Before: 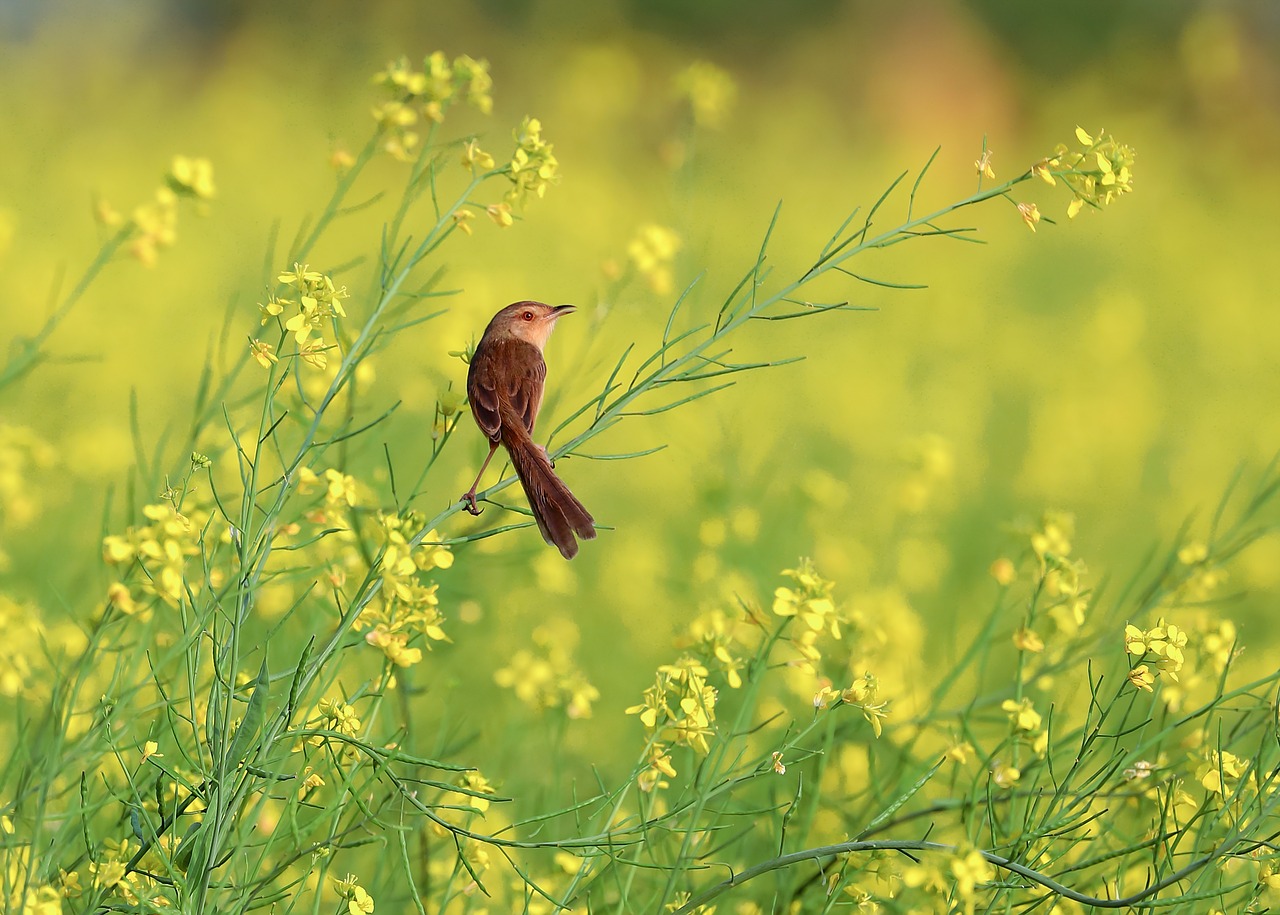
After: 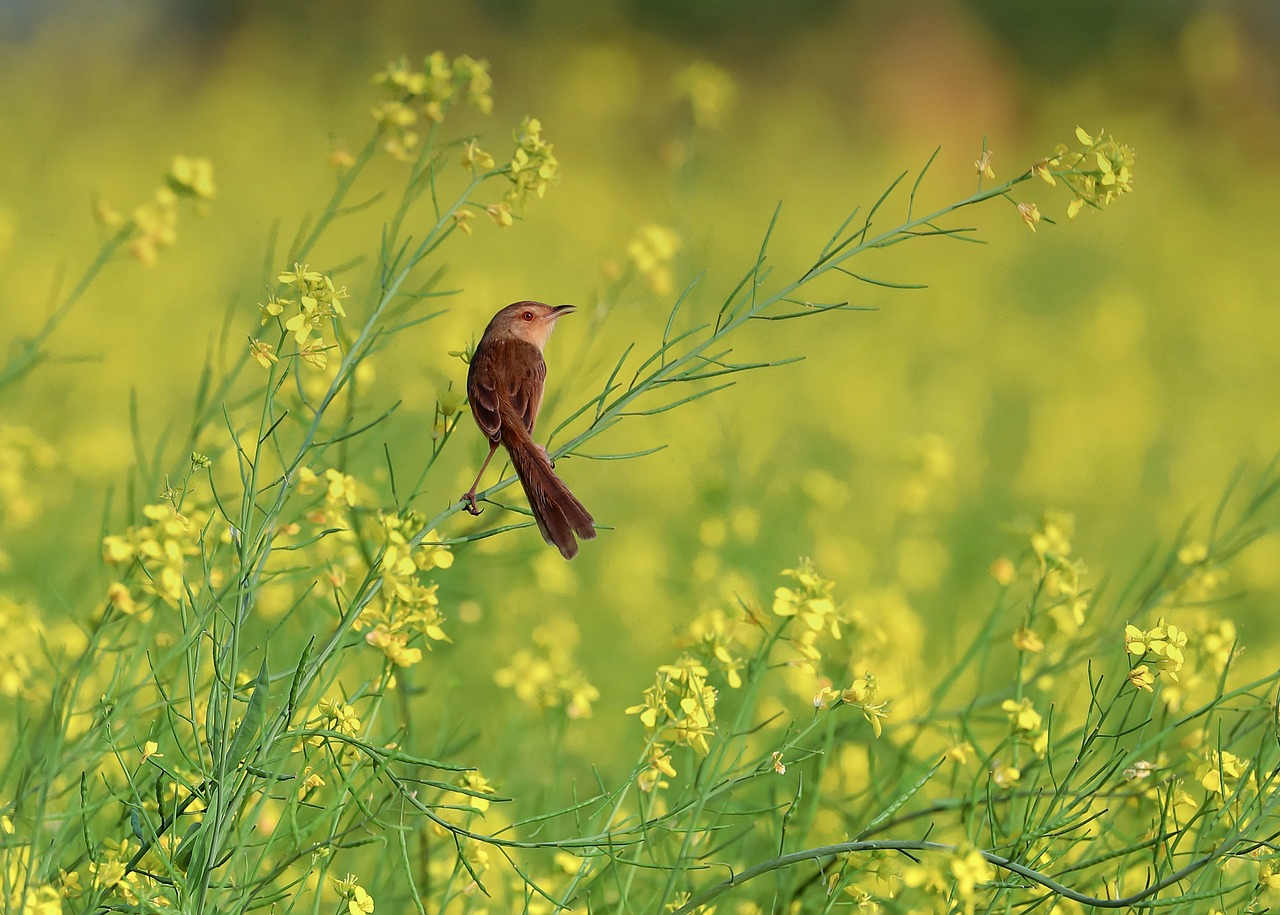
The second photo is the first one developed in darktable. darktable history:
graduated density: on, module defaults
local contrast: mode bilateral grid, contrast 10, coarseness 25, detail 115%, midtone range 0.2
